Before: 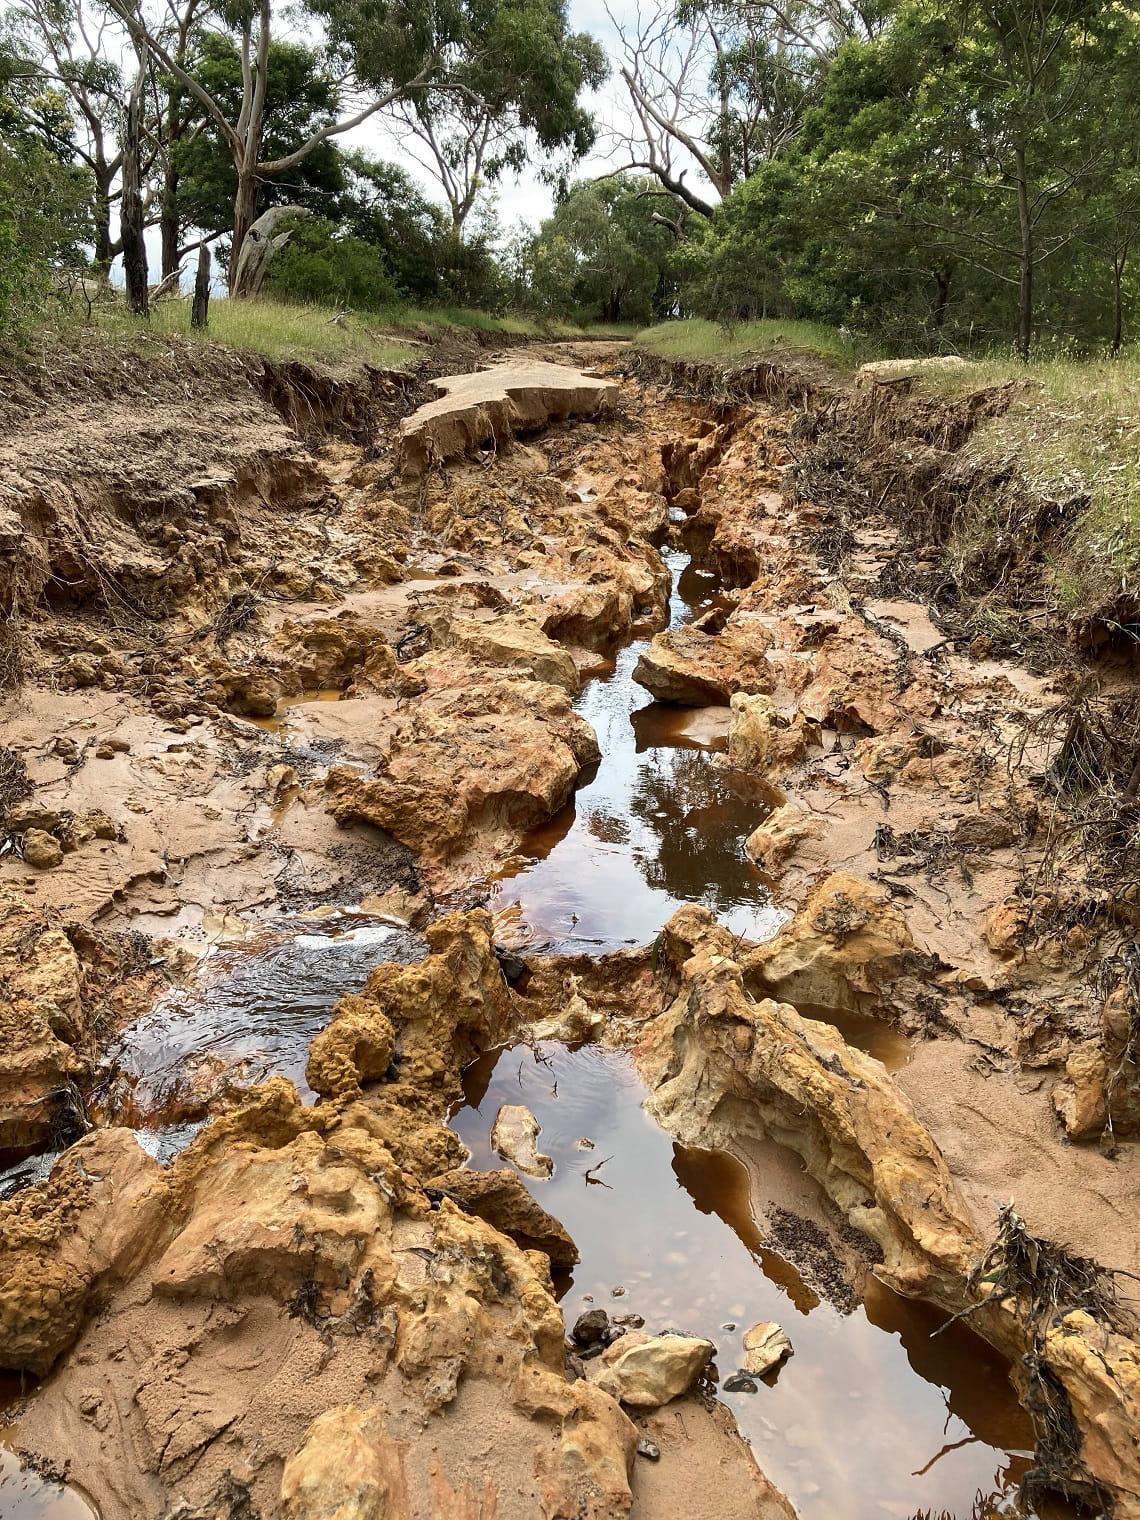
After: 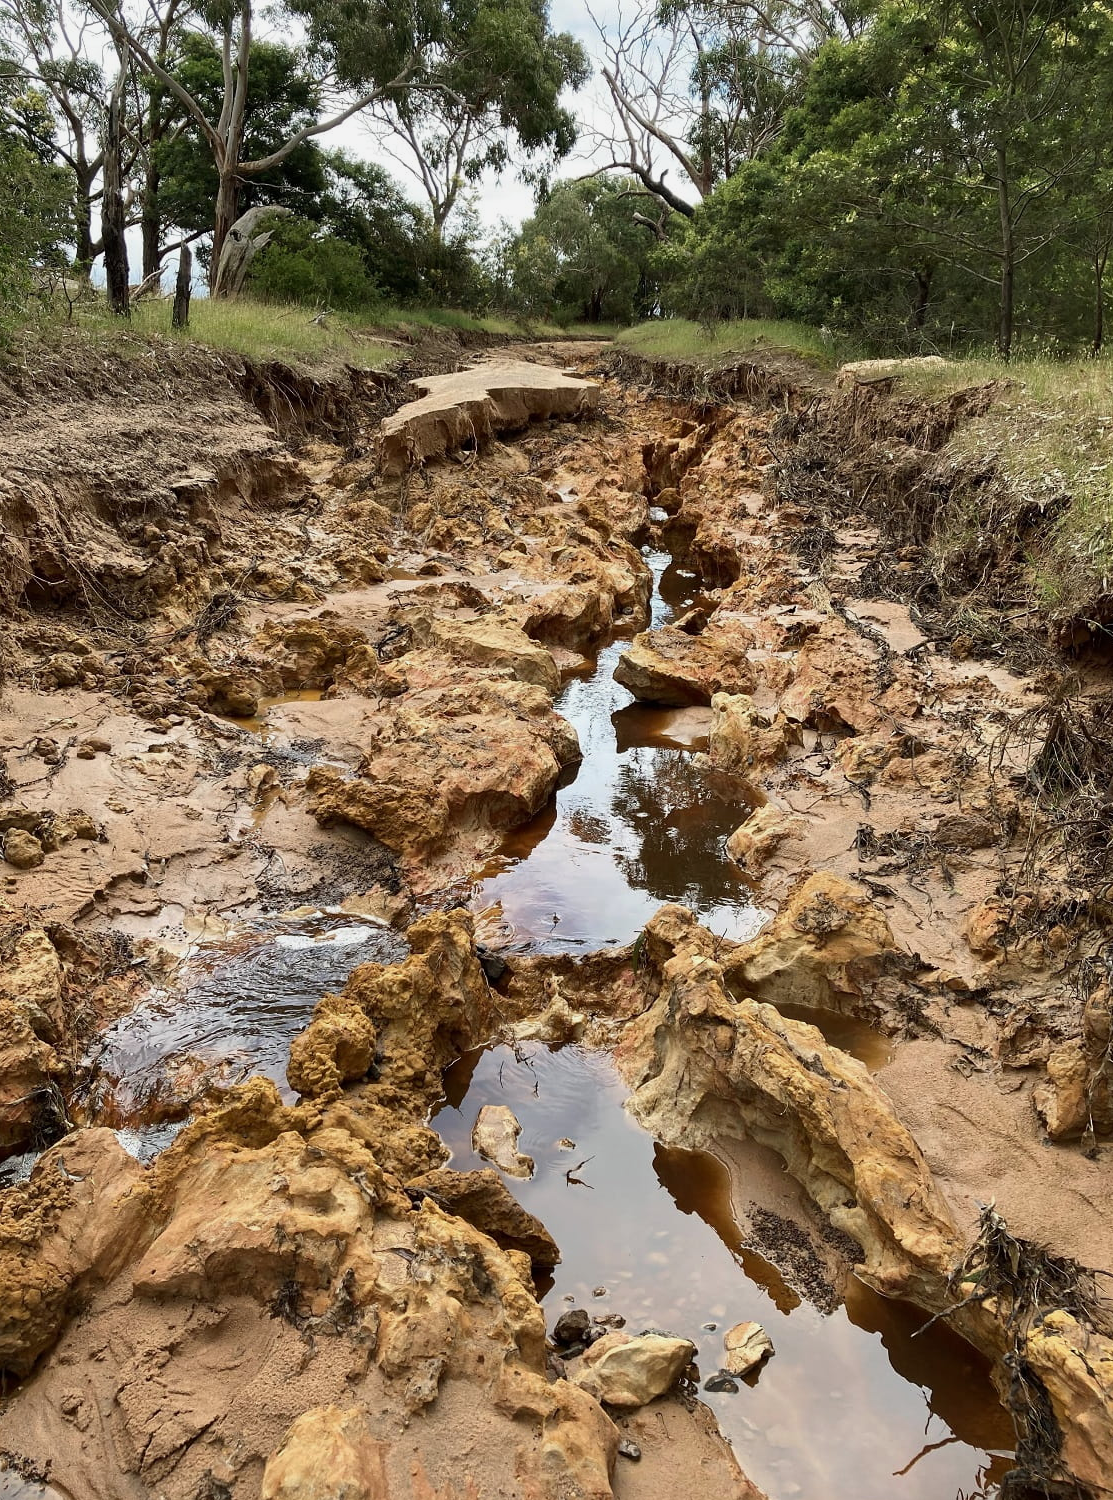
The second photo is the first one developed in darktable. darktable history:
exposure: exposure -0.153 EV, compensate exposure bias true, compensate highlight preservation false
crop and rotate: left 1.739%, right 0.595%, bottom 1.274%
